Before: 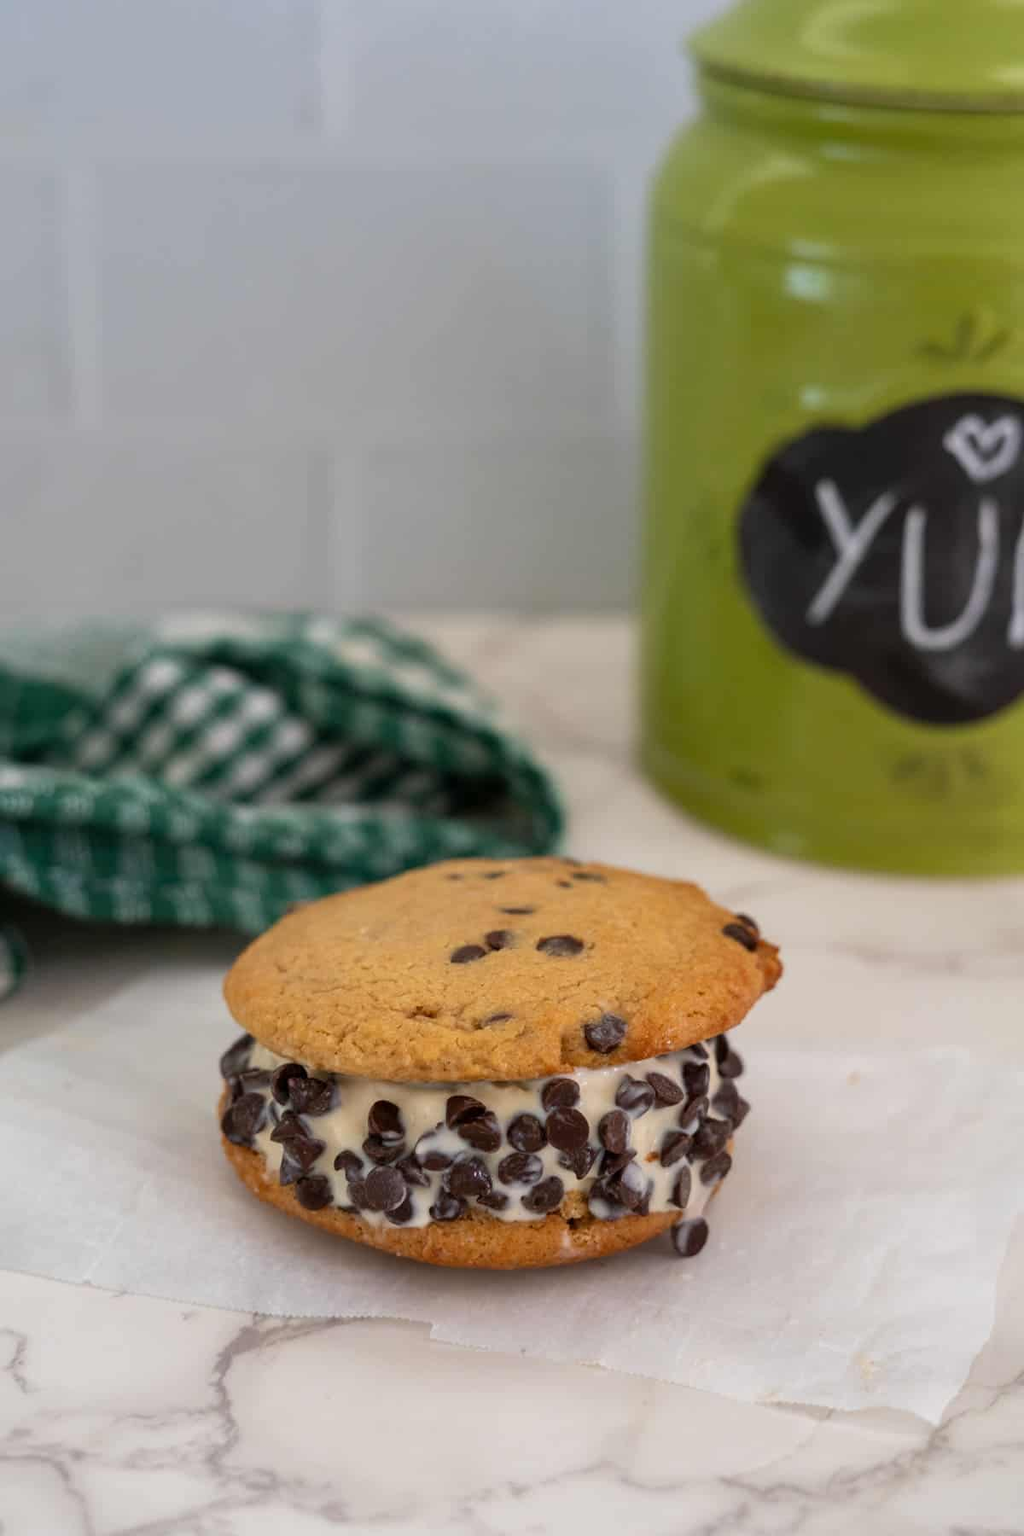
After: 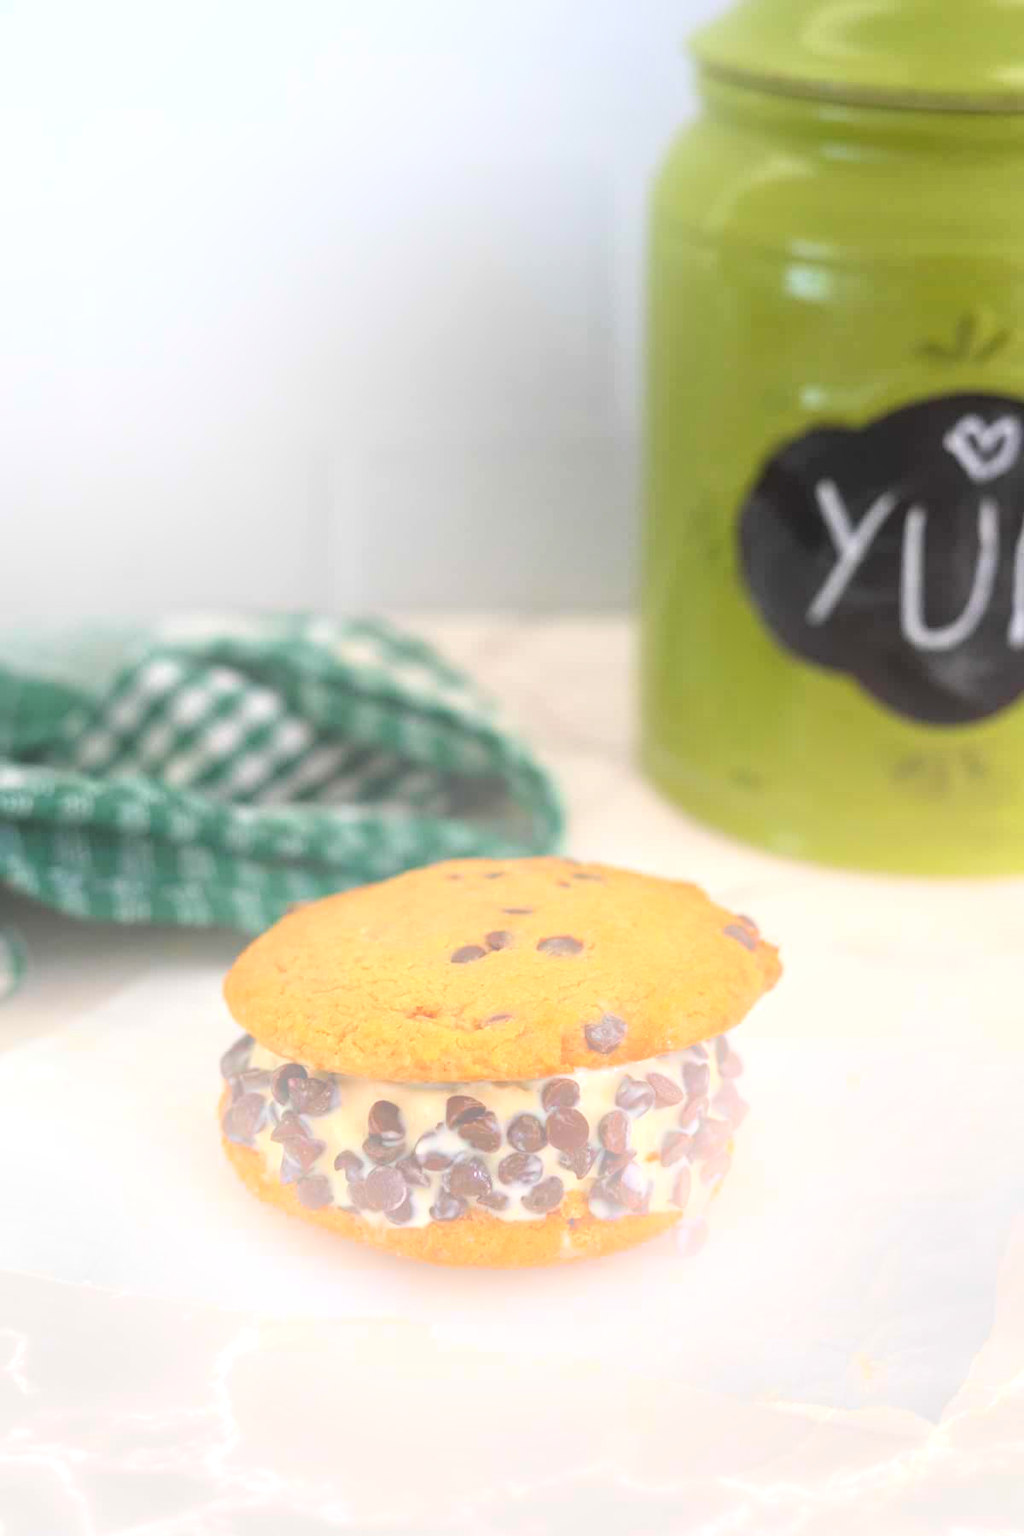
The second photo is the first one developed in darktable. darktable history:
bloom: size 38%, threshold 95%, strength 30%
exposure: black level correction -0.002, exposure 1.115 EV, compensate highlight preservation false
graduated density: rotation -0.352°, offset 57.64
